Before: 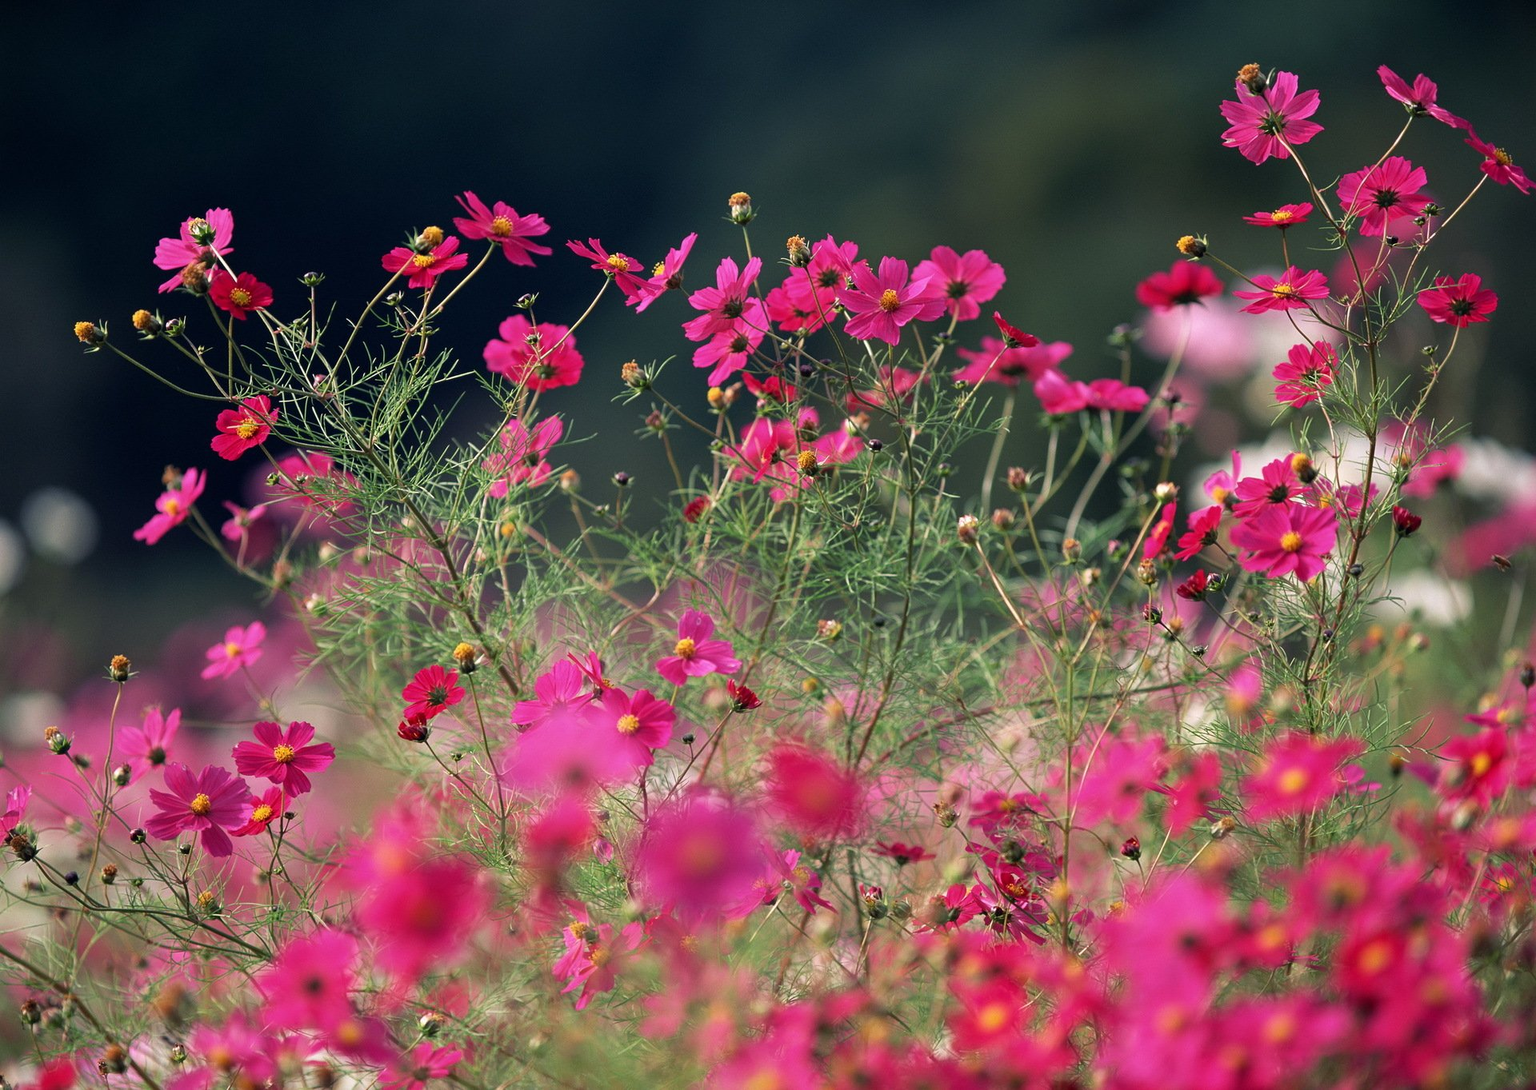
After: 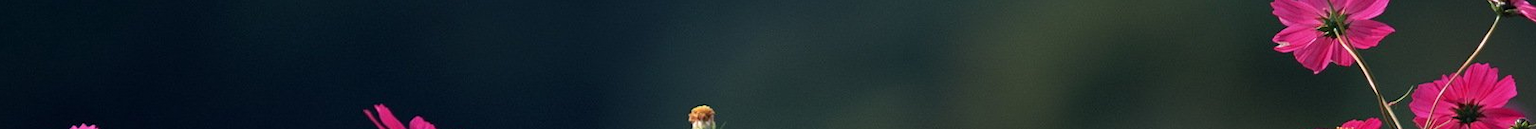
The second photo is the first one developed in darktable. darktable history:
grain: coarseness 0.81 ISO, strength 1.34%, mid-tones bias 0%
crop and rotate: left 9.644%, top 9.491%, right 6.021%, bottom 80.509%
